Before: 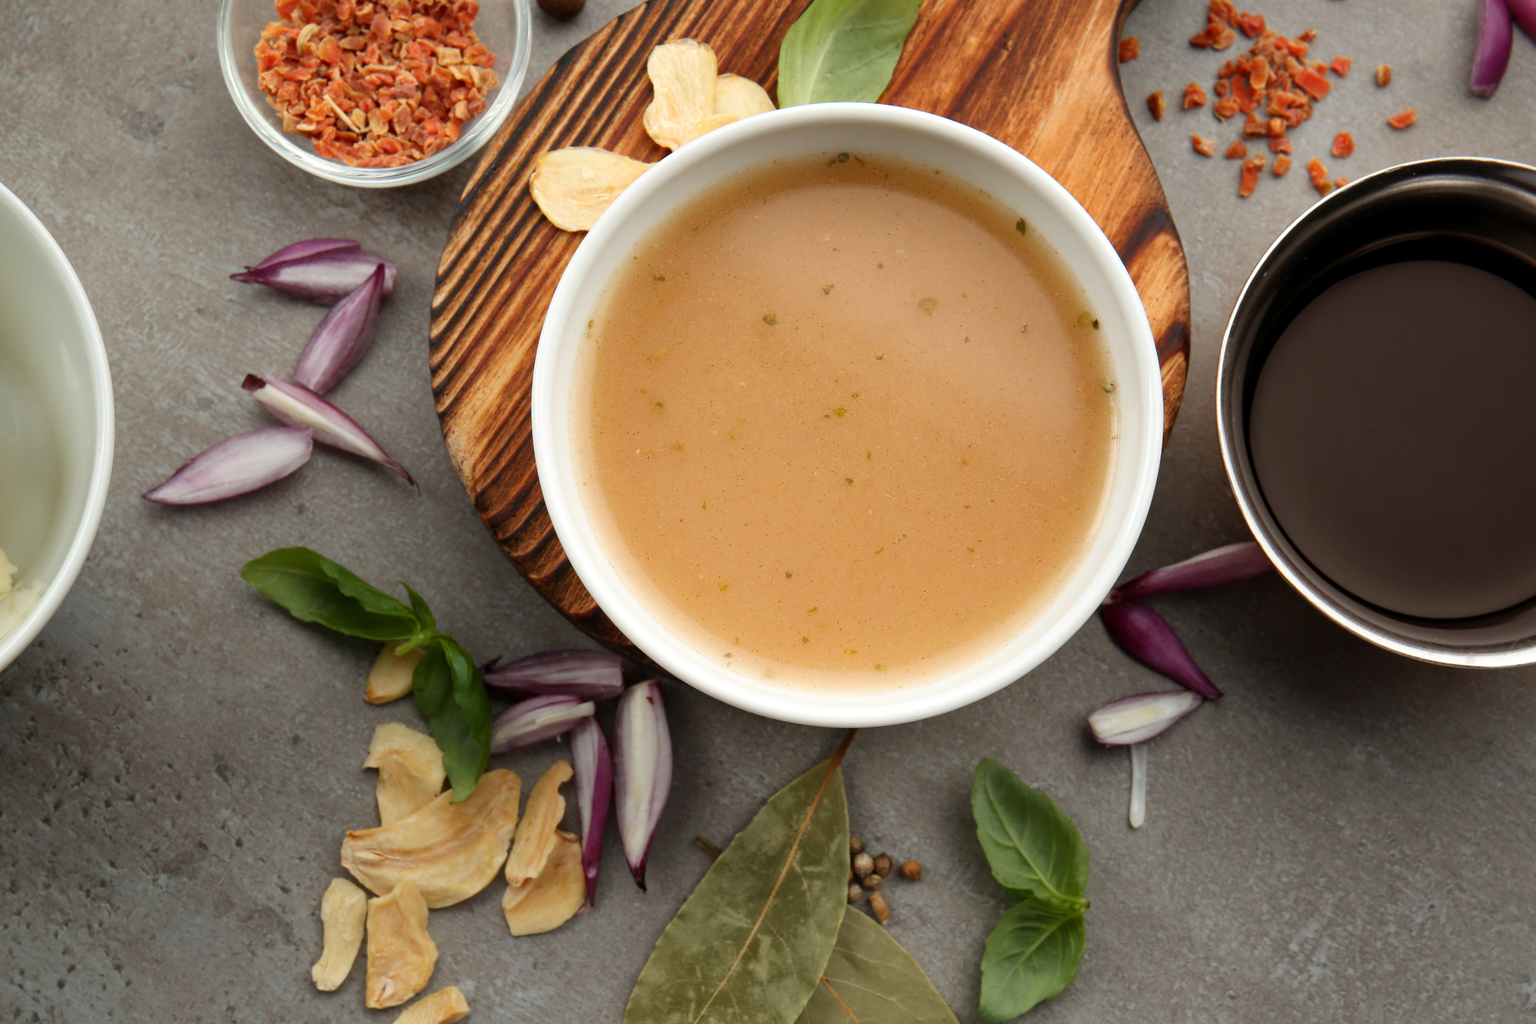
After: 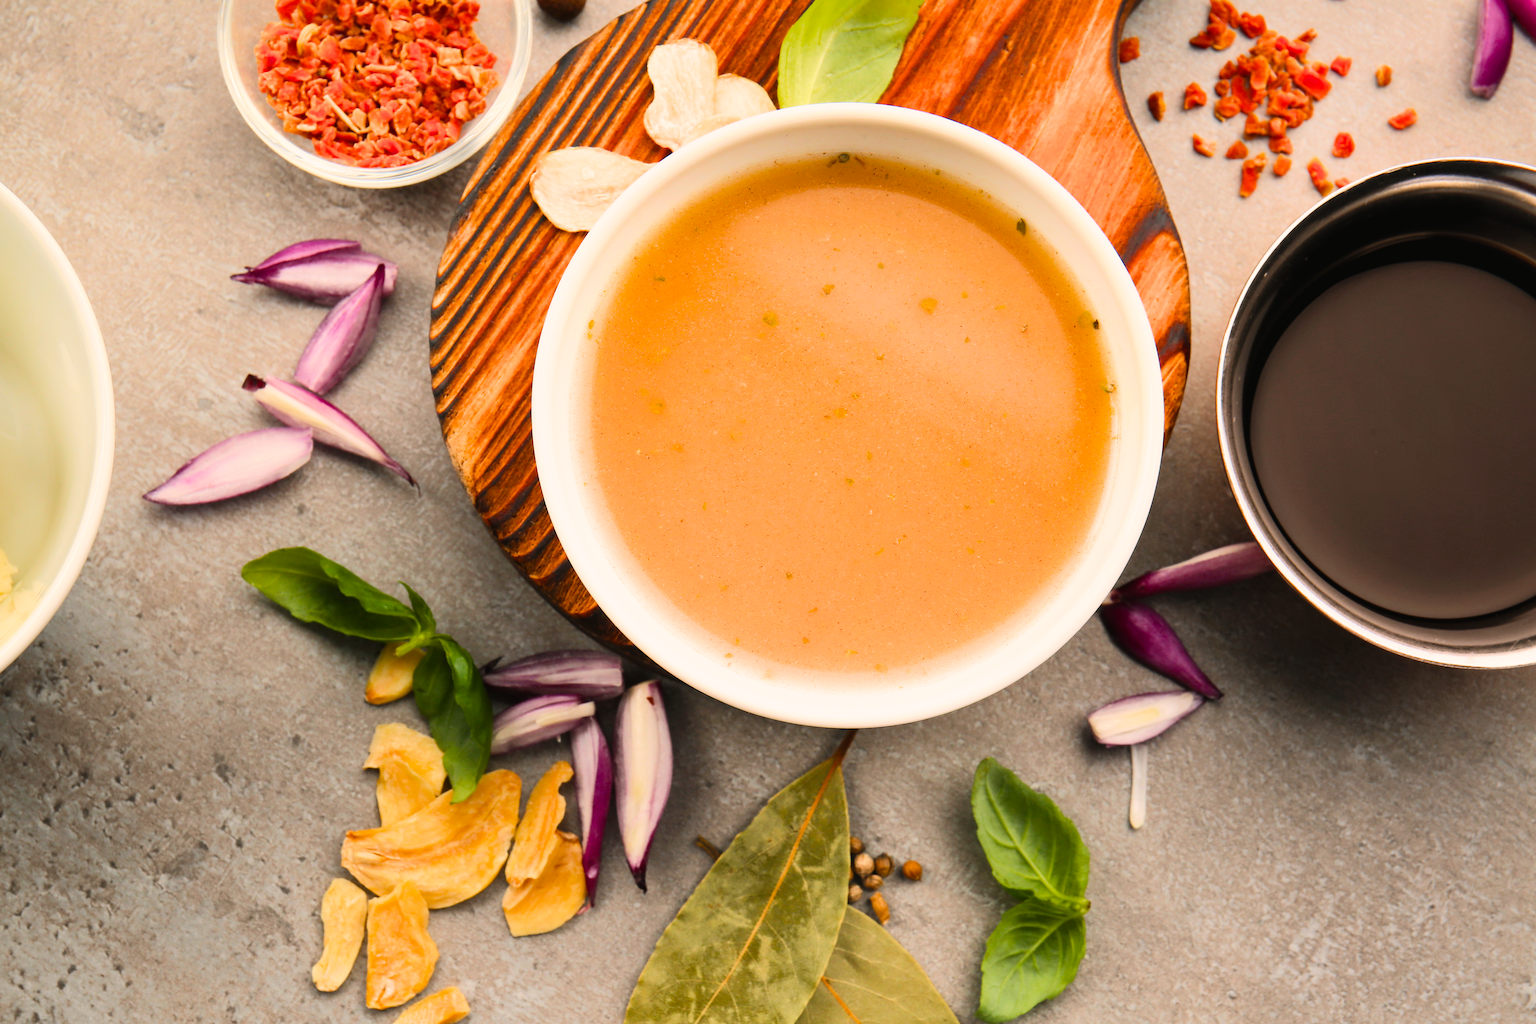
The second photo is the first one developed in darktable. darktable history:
filmic rgb: black relative exposure -7.65 EV, white relative exposure 4.56 EV, hardness 3.61, color science v6 (2022)
color balance rgb: shadows lift › luminance -9.729%, shadows lift › chroma 0.716%, shadows lift › hue 113.66°, highlights gain › chroma 1.043%, highlights gain › hue 52.26°, global offset › luminance 0.489%, perceptual saturation grading › global saturation 31.175%, perceptual brilliance grading › global brilliance 34.286%, perceptual brilliance grading › highlights 49.808%, perceptual brilliance grading › mid-tones 59.581%, perceptual brilliance grading › shadows 34.94%, global vibrance 6.883%, saturation formula JzAzBz (2021)
sharpen: on, module defaults
color correction: highlights a* 6.01, highlights b* 4.87
